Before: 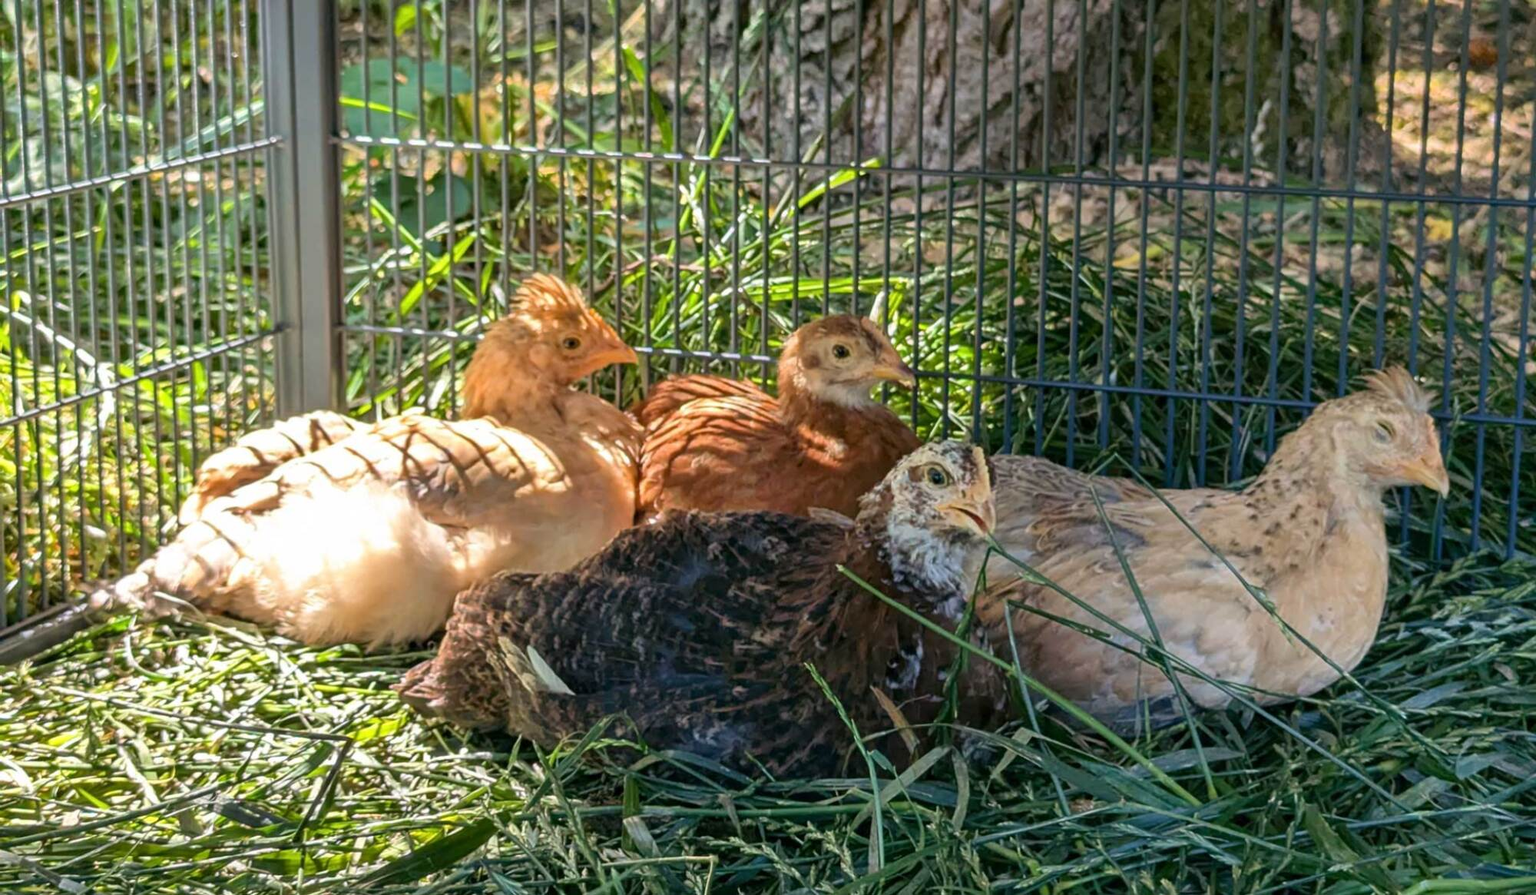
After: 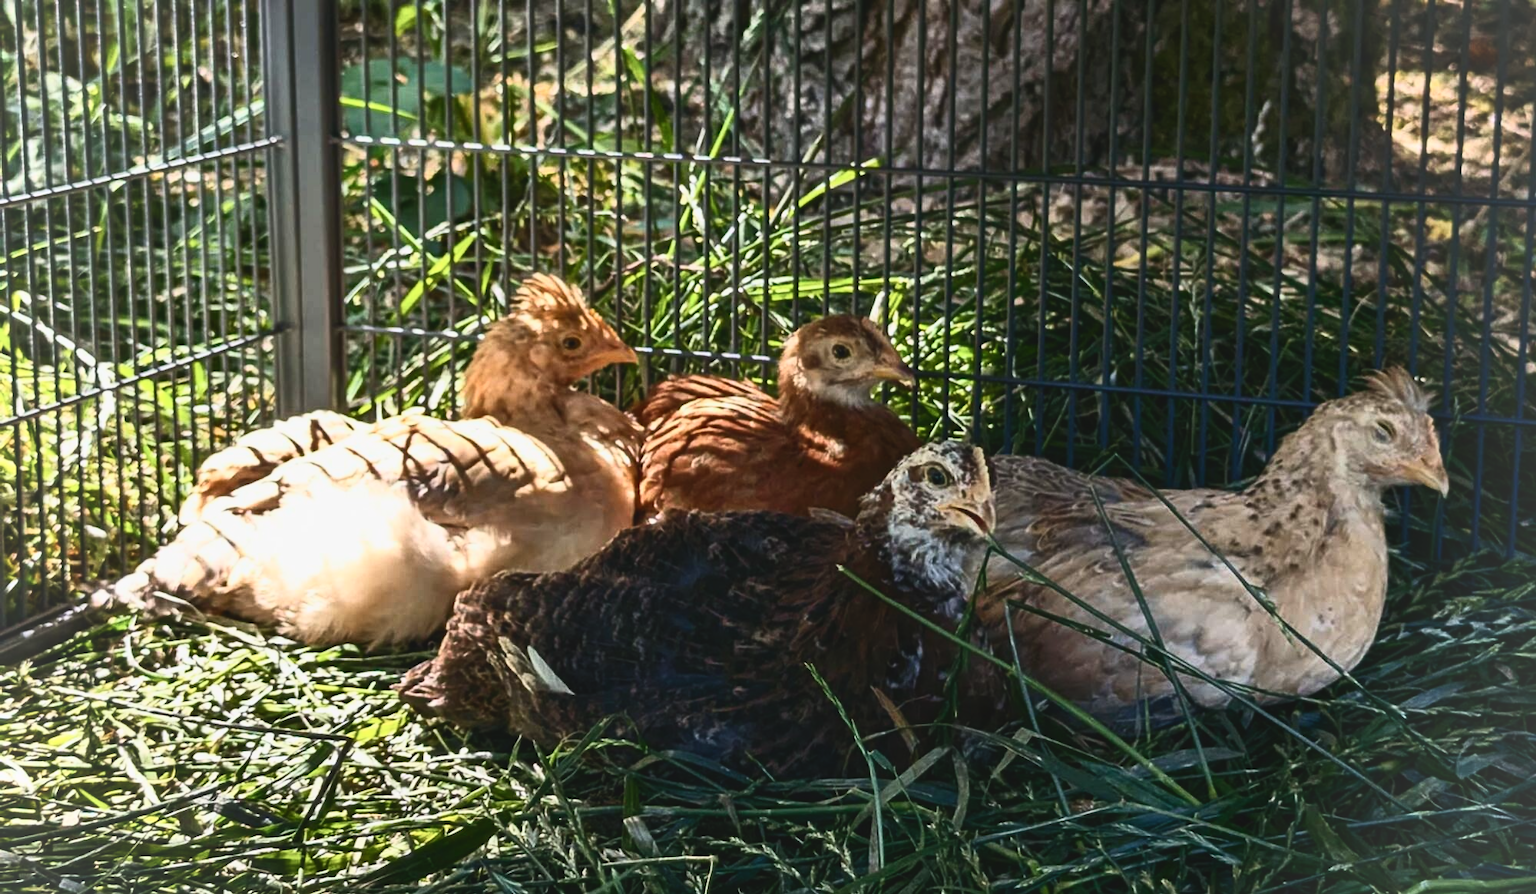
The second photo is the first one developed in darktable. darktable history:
contrast brightness saturation: contrast 0.621, brightness 0.336, saturation 0.138
exposure: black level correction -0.017, exposure -1.067 EV, compensate highlight preservation false
shadows and highlights: shadows 1.32, highlights 39.71
vignetting: brightness 0.053, saturation -0.003, unbound false
